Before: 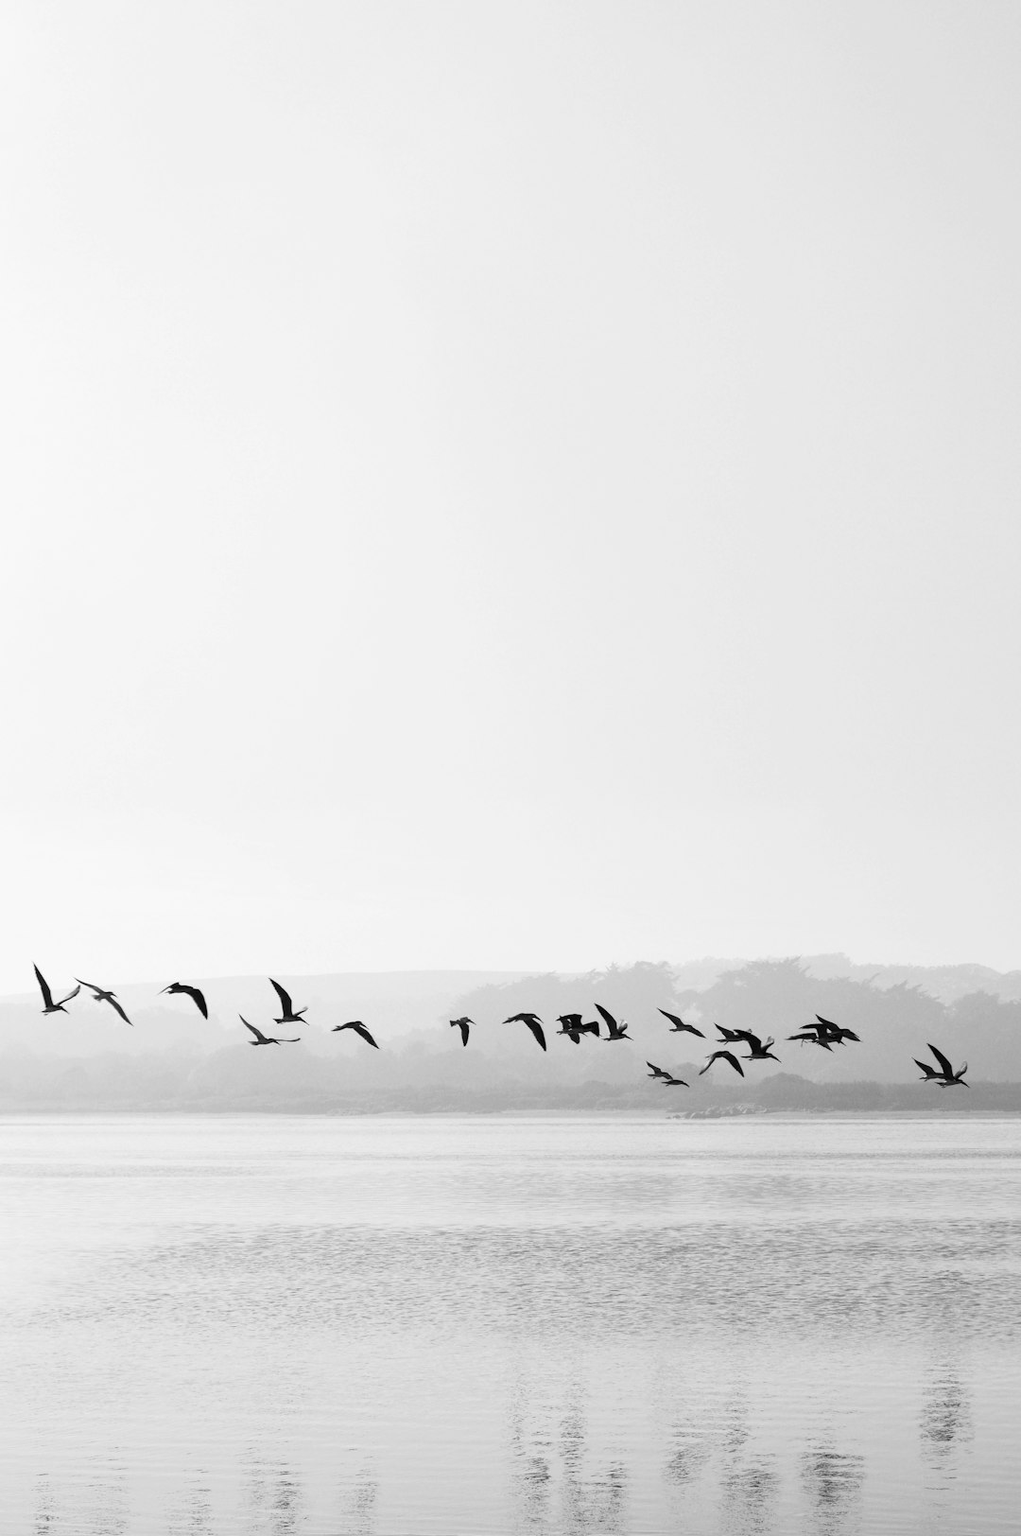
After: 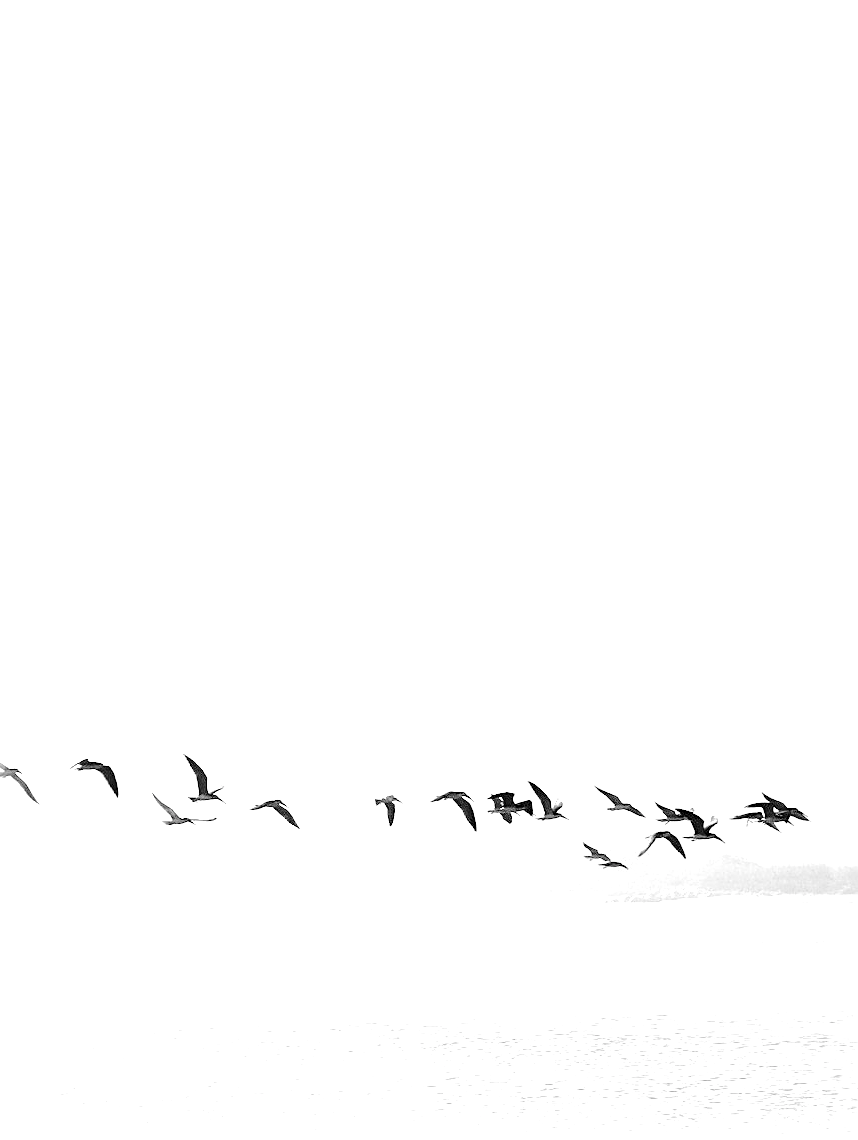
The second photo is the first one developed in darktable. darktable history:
crop: left 9.408%, top 17.25%, right 11.049%, bottom 12.363%
exposure: black level correction 0, exposure 1.447 EV, compensate highlight preservation false
sharpen: on, module defaults
tone equalizer: -7 EV 0.157 EV, -6 EV 0.588 EV, -5 EV 1.15 EV, -4 EV 1.36 EV, -3 EV 1.17 EV, -2 EV 0.6 EV, -1 EV 0.159 EV, edges refinement/feathering 500, mask exposure compensation -1.24 EV, preserve details no
